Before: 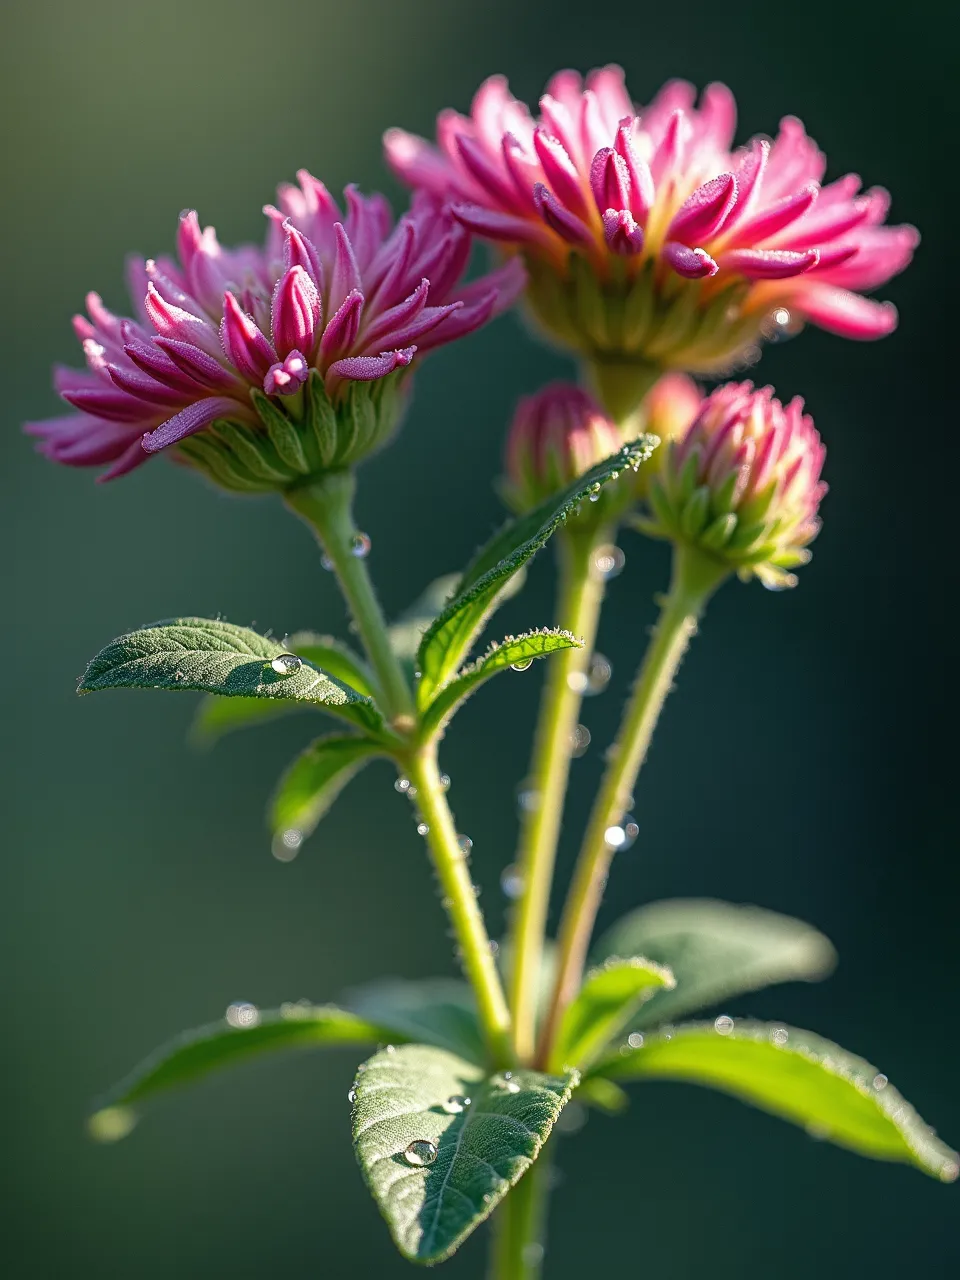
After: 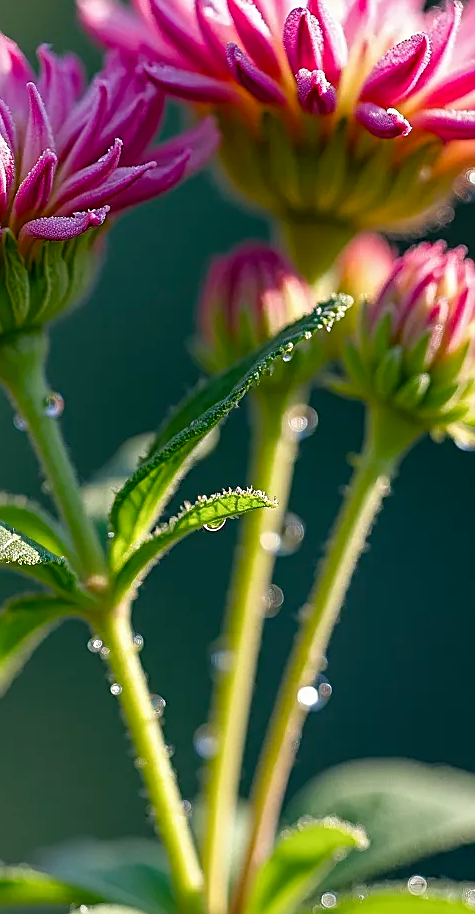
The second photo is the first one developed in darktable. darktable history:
crop: left 32.075%, top 10.976%, right 18.355%, bottom 17.596%
color balance rgb: perceptual saturation grading › global saturation 20%, perceptual saturation grading › highlights -25%, perceptual saturation grading › shadows 25%
sharpen: on, module defaults
